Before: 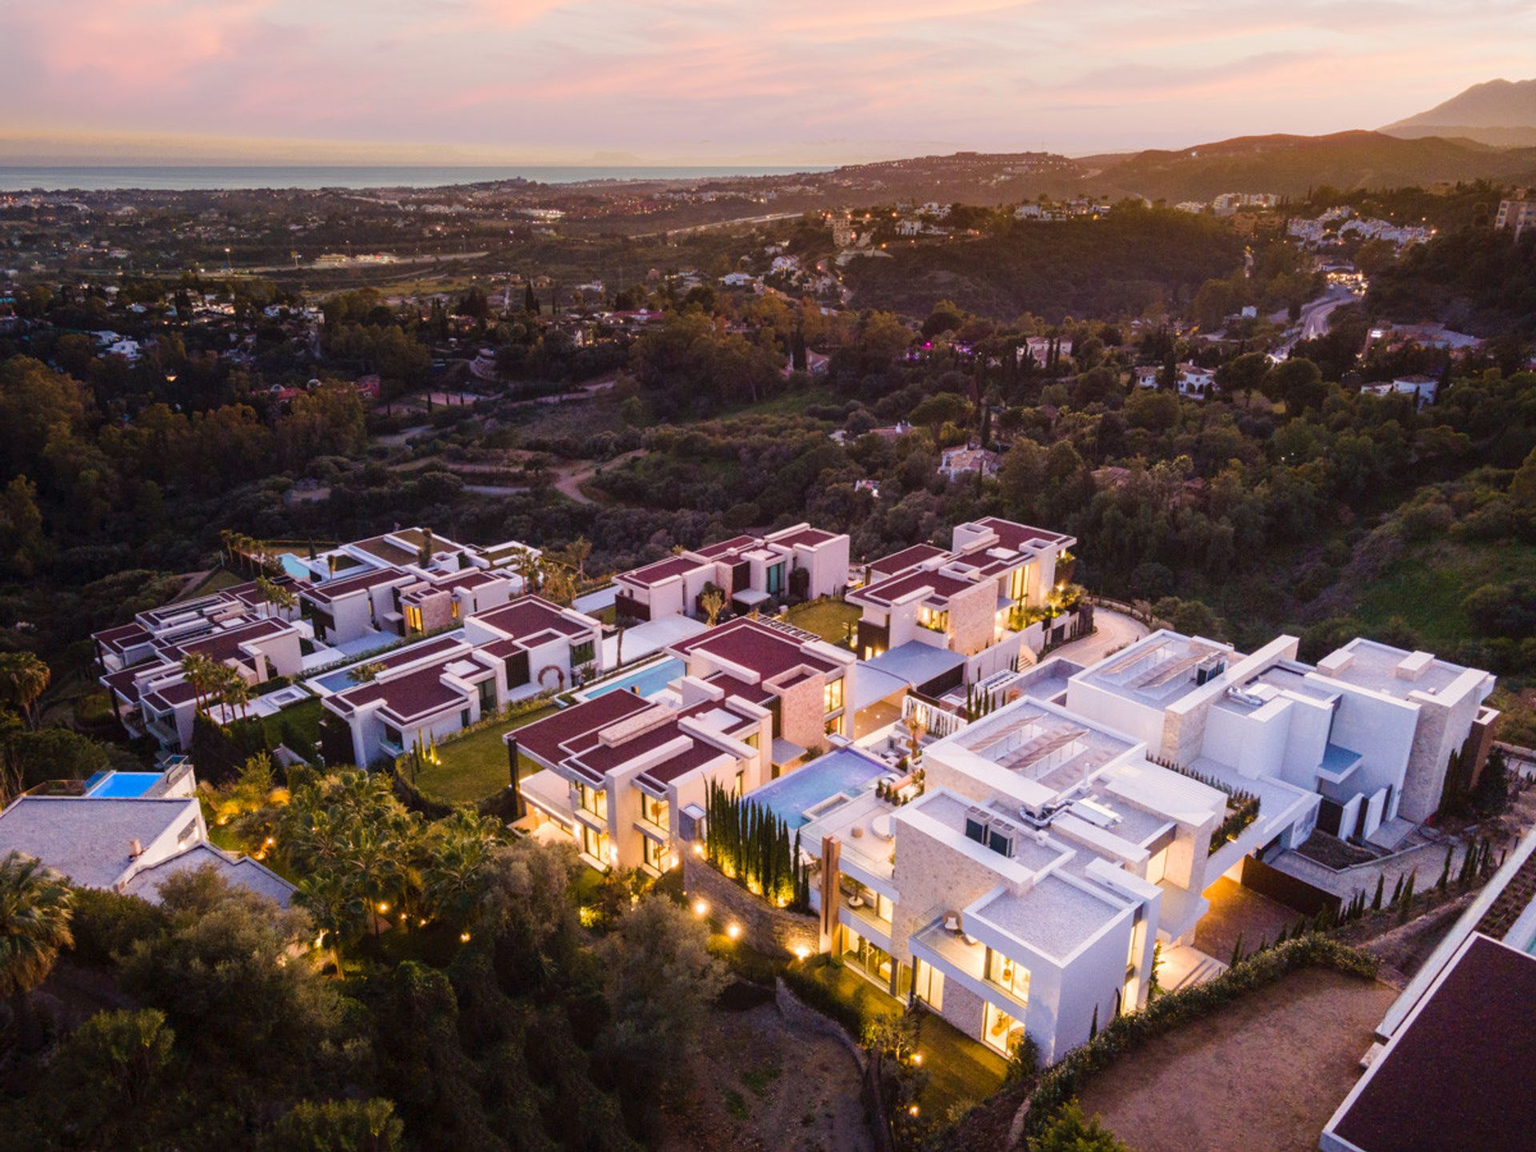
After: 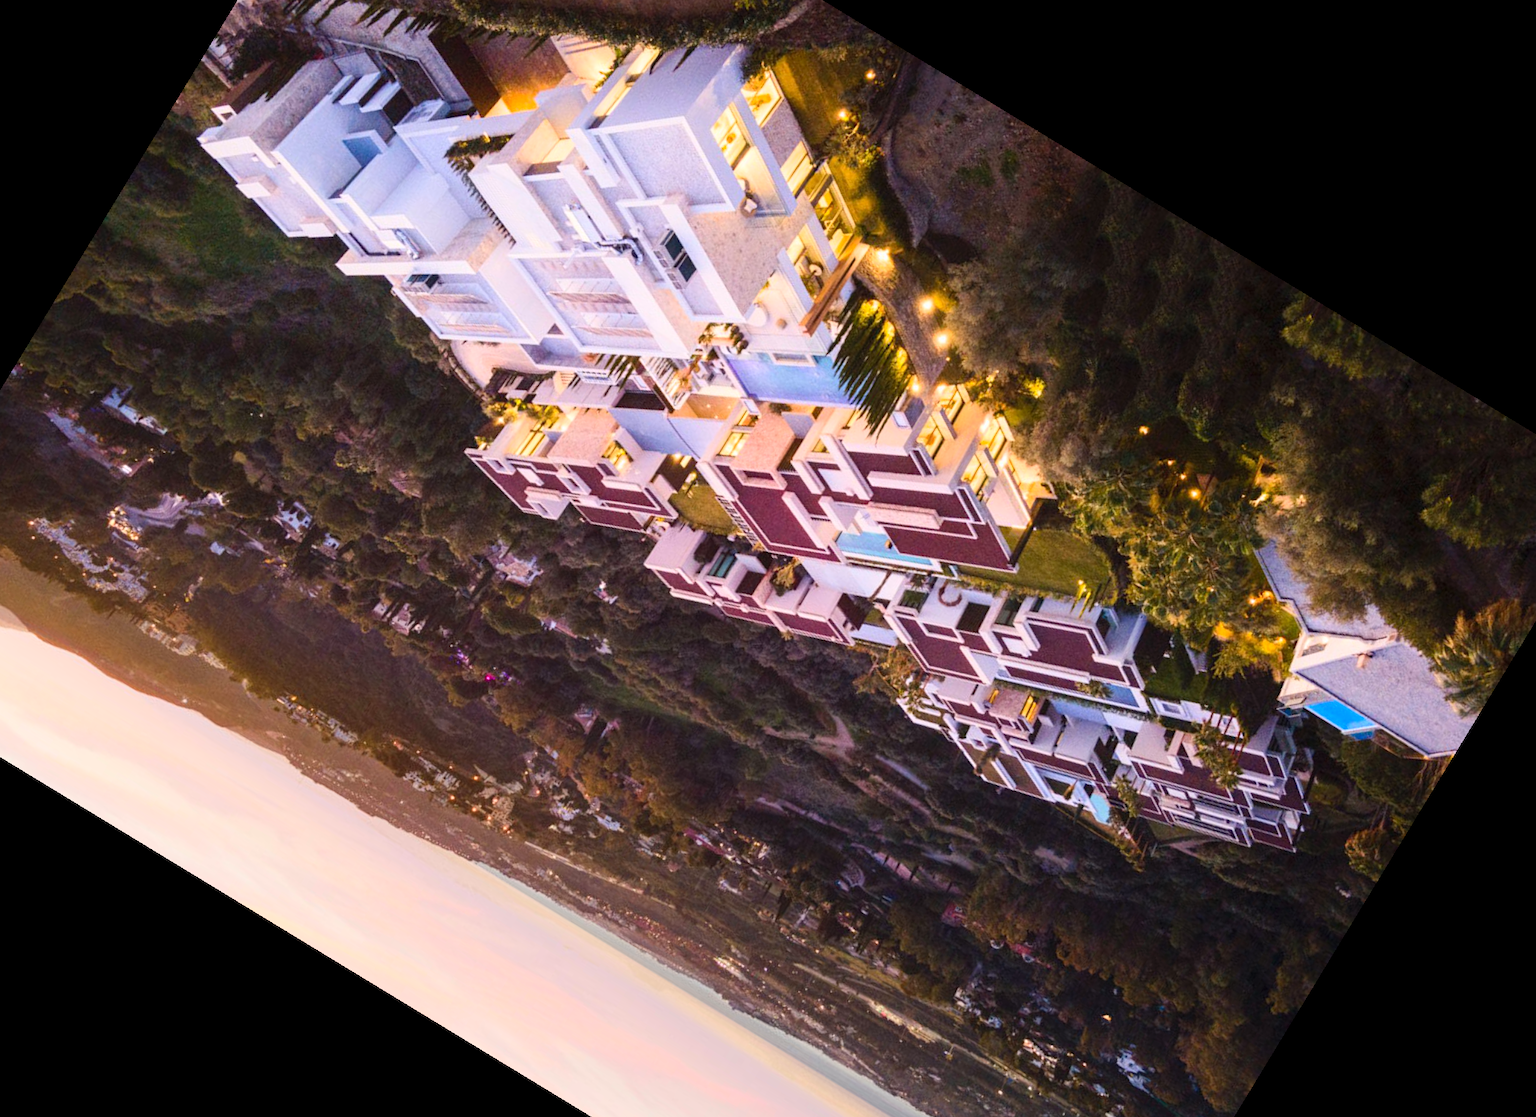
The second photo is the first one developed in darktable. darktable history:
contrast brightness saturation: contrast 0.2, brightness 0.15, saturation 0.14
crop and rotate: angle 148.68°, left 9.111%, top 15.603%, right 4.588%, bottom 17.041%
